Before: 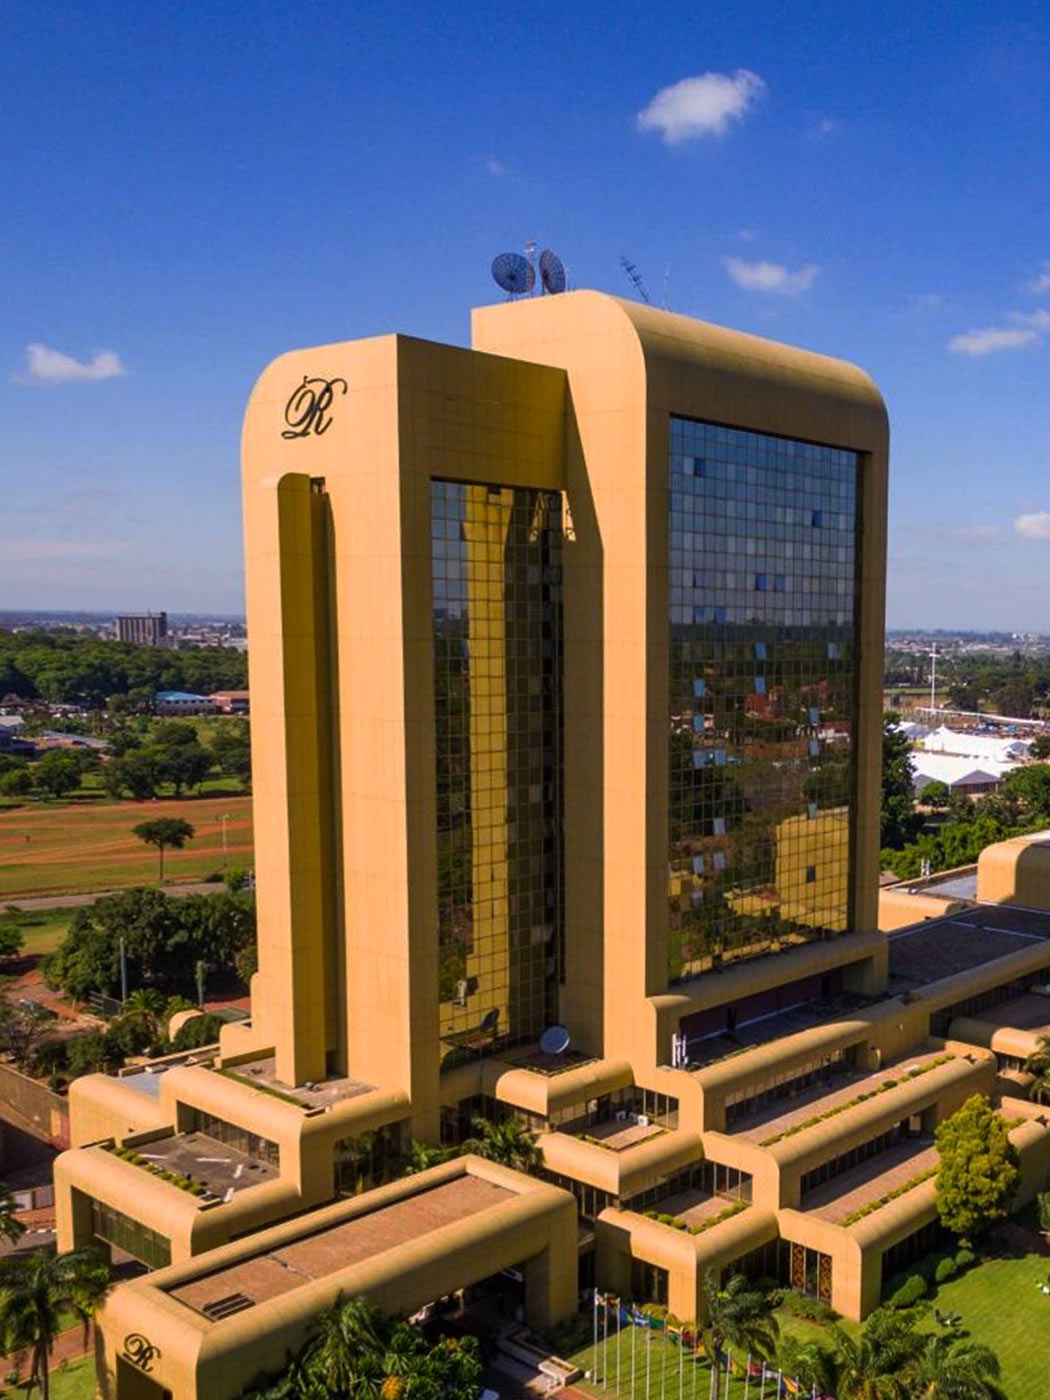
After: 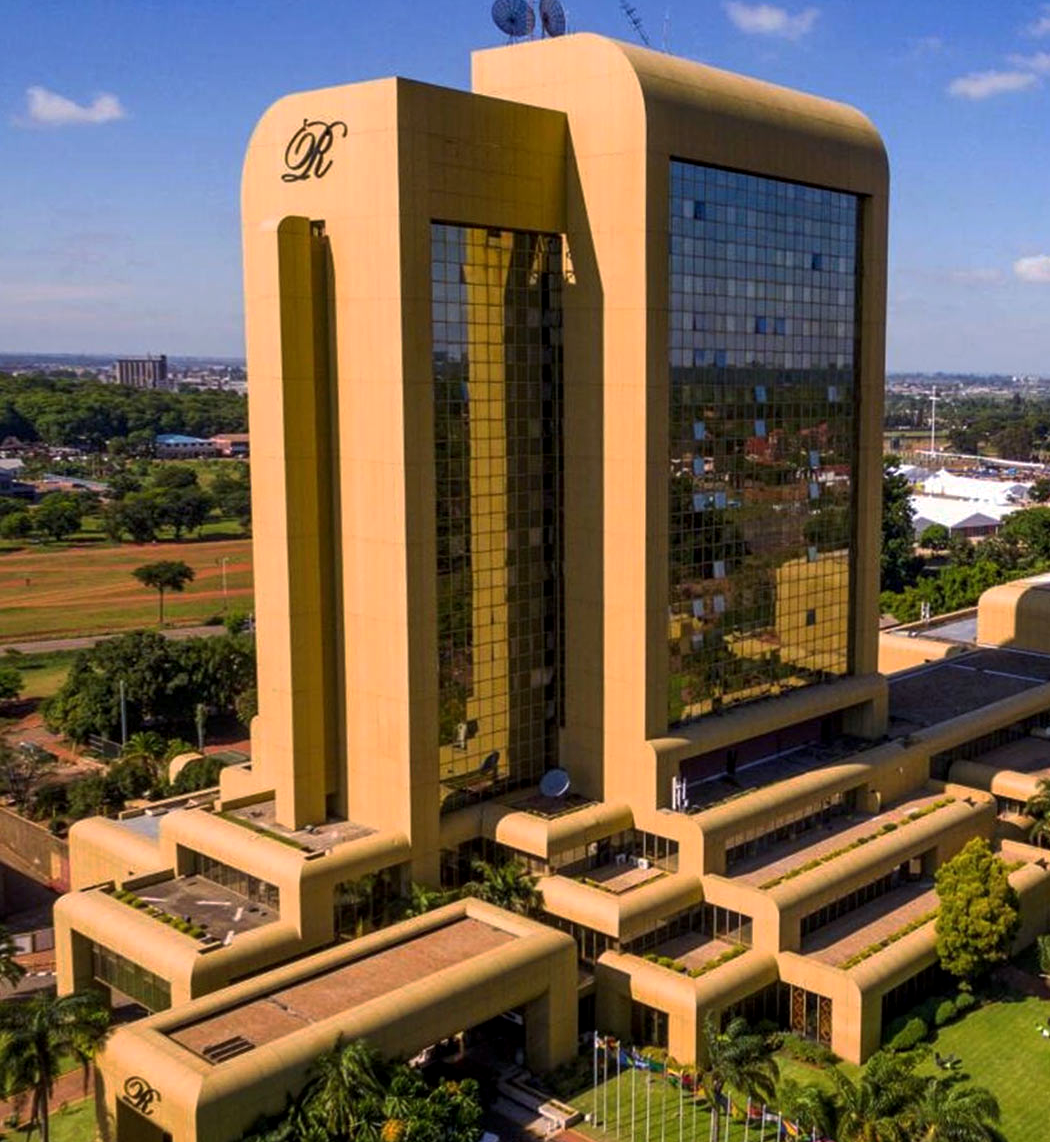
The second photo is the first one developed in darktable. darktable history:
crop and rotate: top 18.362%
local contrast: highlights 106%, shadows 102%, detail 119%, midtone range 0.2
